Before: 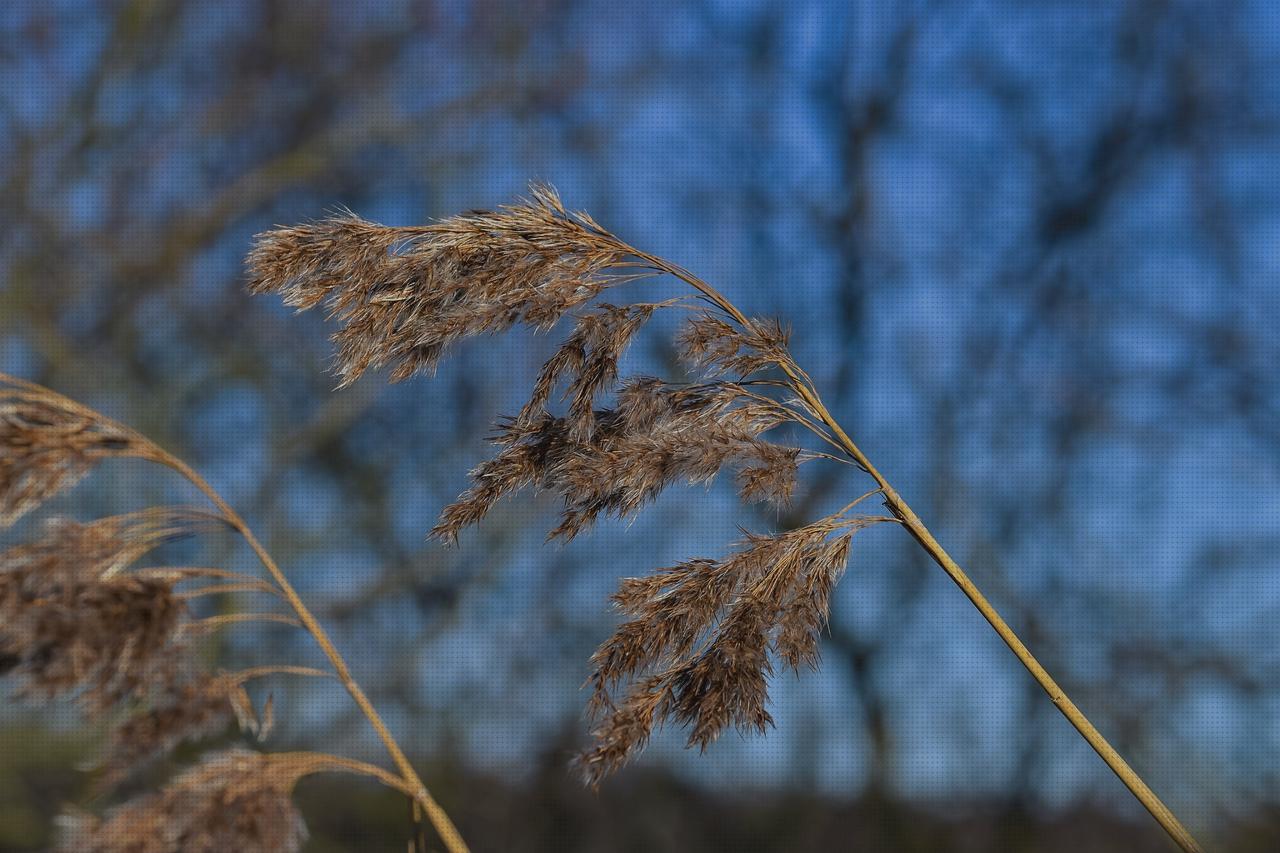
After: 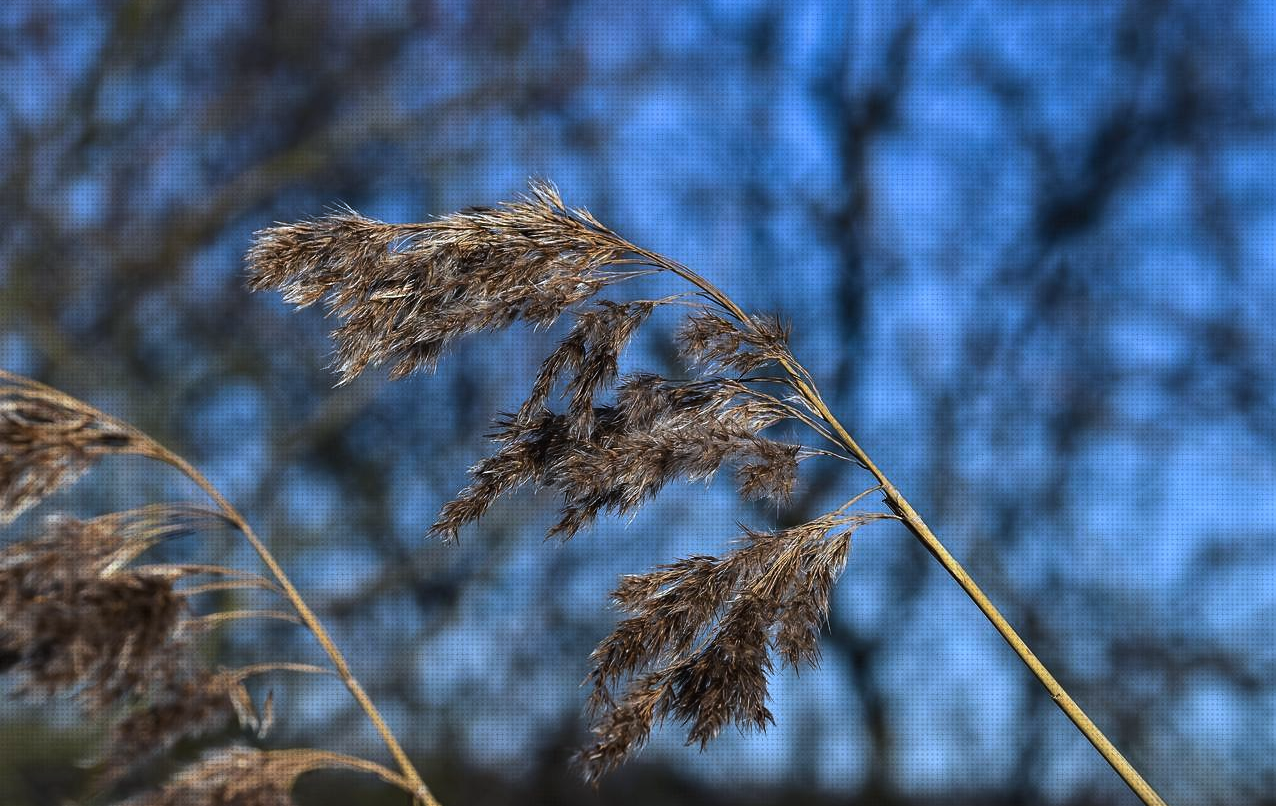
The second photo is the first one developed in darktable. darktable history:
tone equalizer: -8 EV -1.08 EV, -7 EV -1.01 EV, -6 EV -0.867 EV, -5 EV -0.578 EV, -3 EV 0.578 EV, -2 EV 0.867 EV, -1 EV 1.01 EV, +0 EV 1.08 EV, edges refinement/feathering 500, mask exposure compensation -1.57 EV, preserve details no
color calibration: x 0.355, y 0.367, temperature 4700.38 K
crop: top 0.448%, right 0.264%, bottom 5.045%
white balance: red 0.98, blue 1.034
